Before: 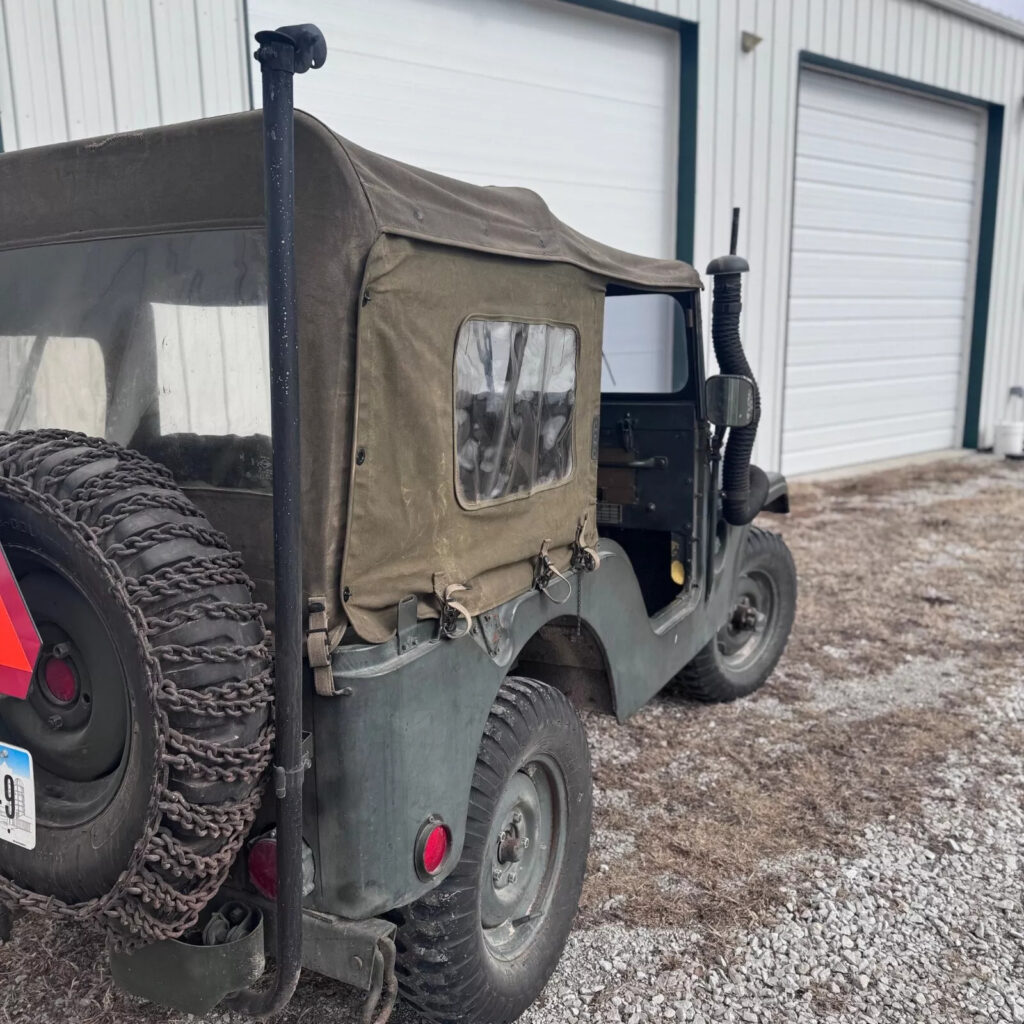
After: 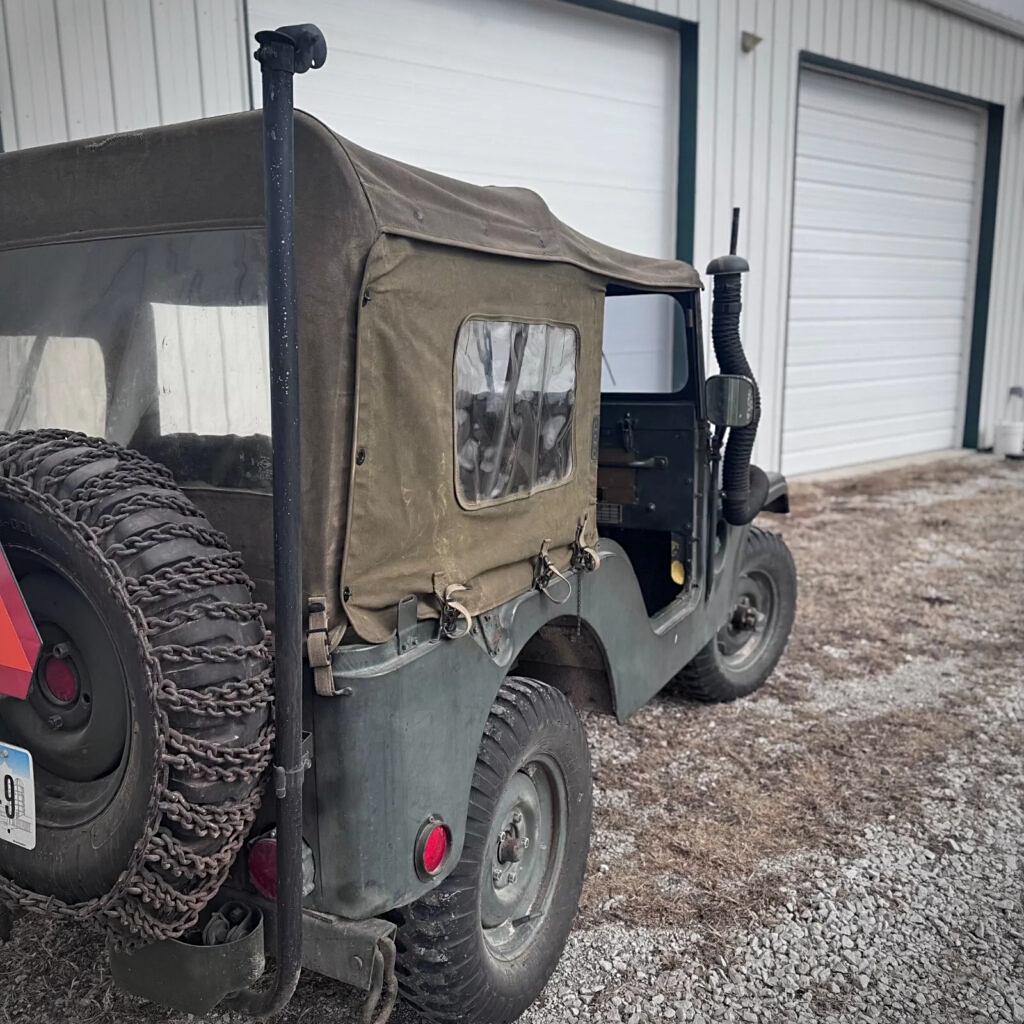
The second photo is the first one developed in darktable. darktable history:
sharpen: radius 1.864, amount 0.398, threshold 1.271
vignetting: automatic ratio true
